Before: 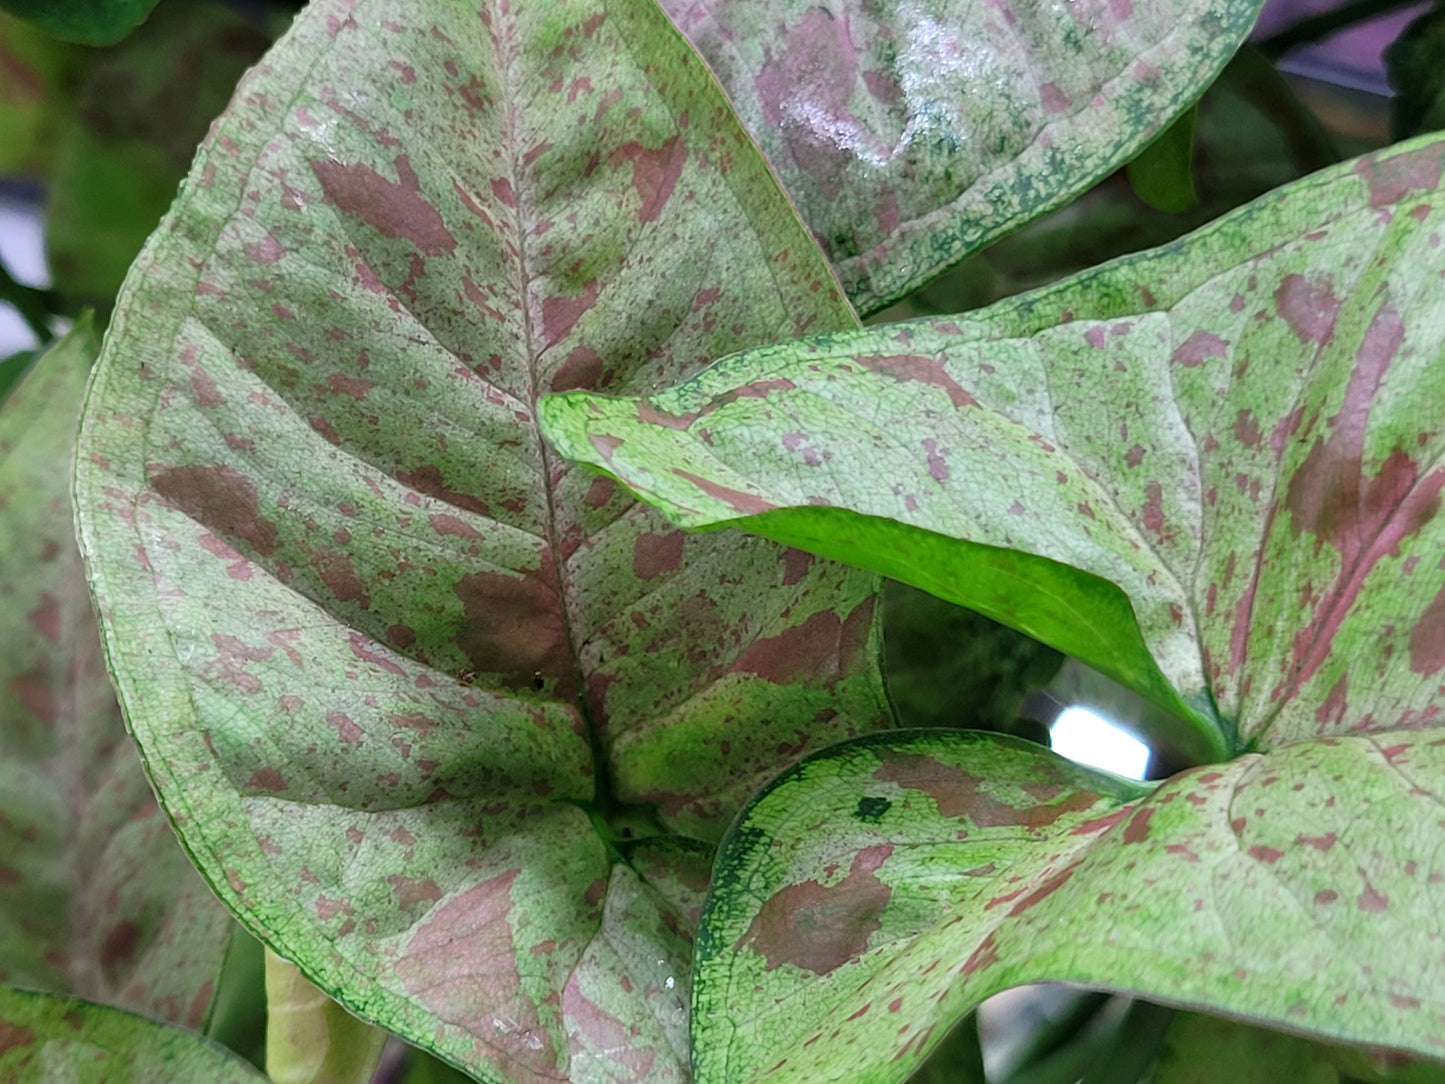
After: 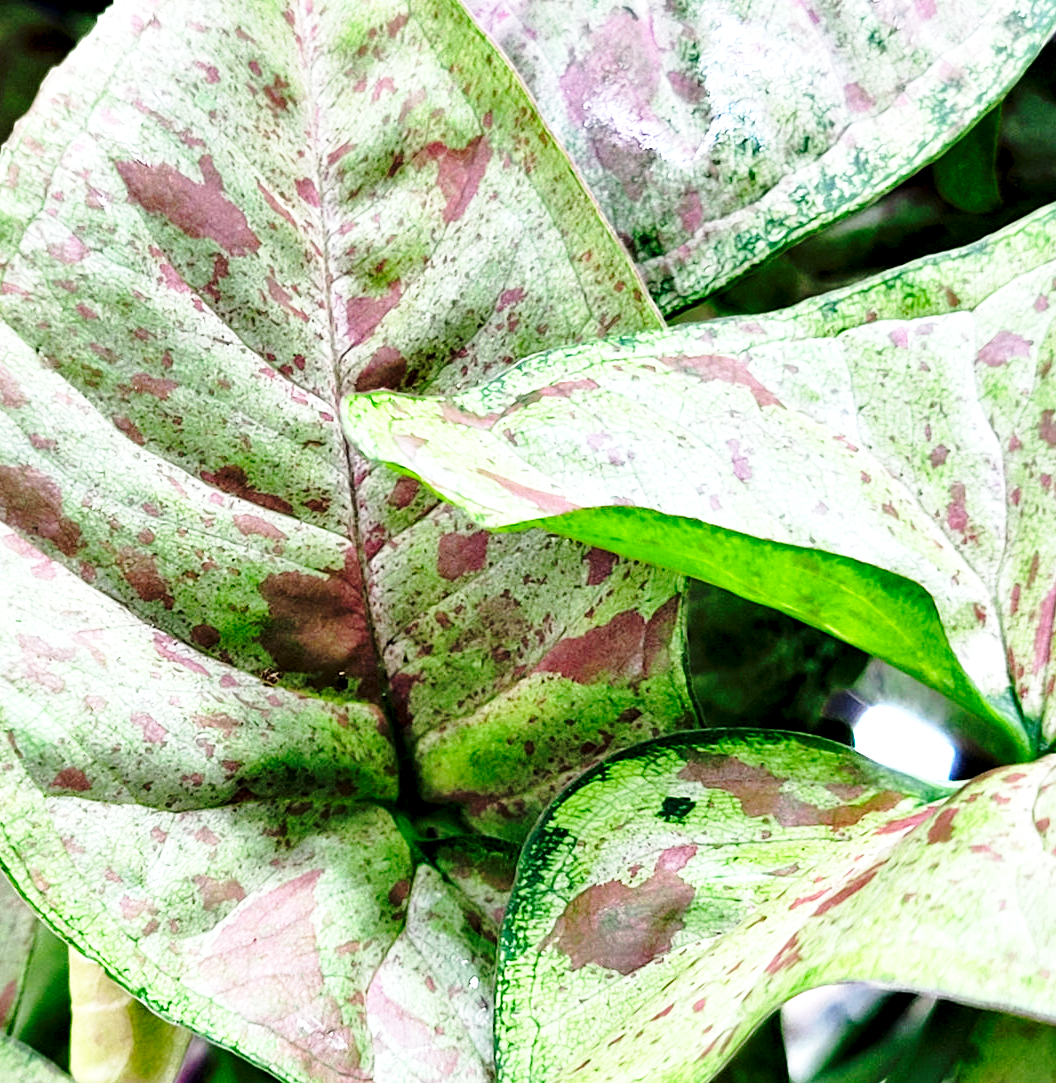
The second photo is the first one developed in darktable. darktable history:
crop: left 13.575%, right 13.321%
base curve: curves: ch0 [(0, 0) (0.028, 0.03) (0.121, 0.232) (0.46, 0.748) (0.859, 0.968) (1, 1)], preserve colors none
contrast equalizer: octaves 7, y [[0.6 ×6], [0.55 ×6], [0 ×6], [0 ×6], [0 ×6]]
exposure: exposure 0.568 EV, compensate exposure bias true, compensate highlight preservation false
